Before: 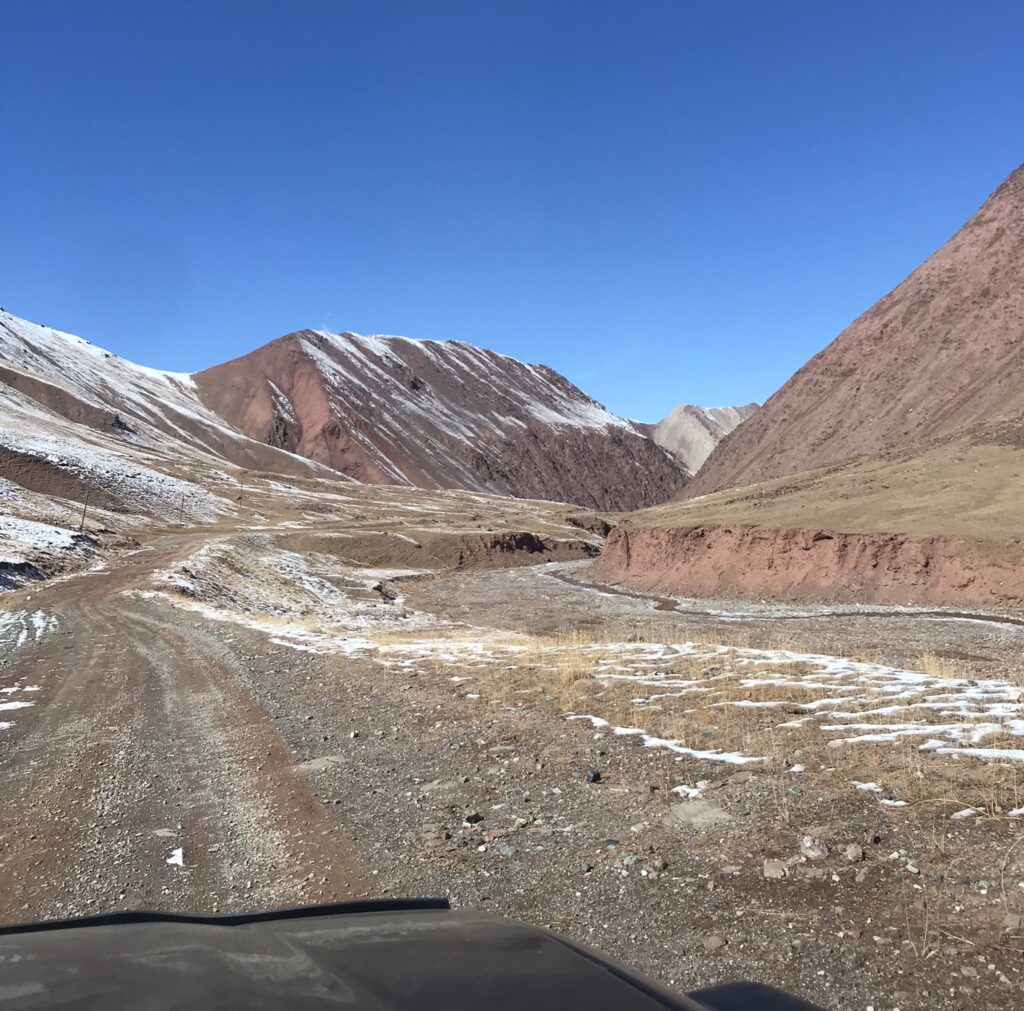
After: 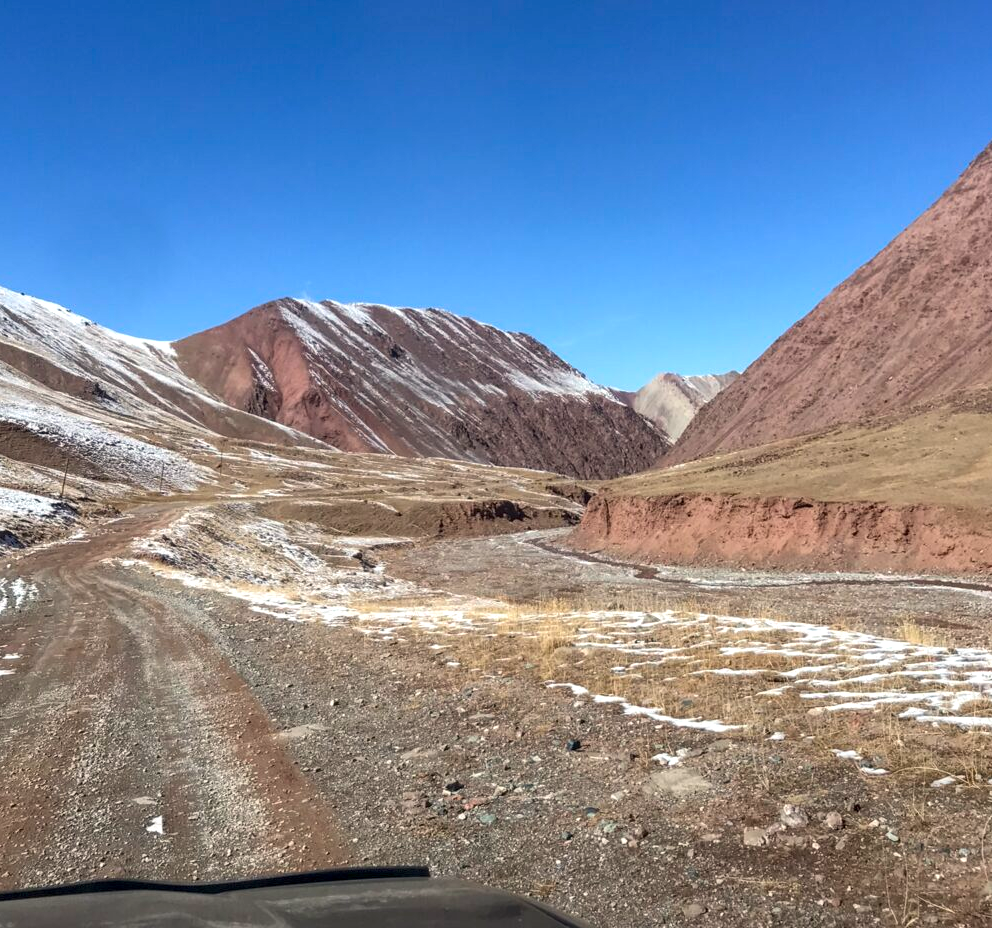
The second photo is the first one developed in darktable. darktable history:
color correction: highlights a* 0.816, highlights b* 2.78, saturation 1.1
local contrast: detail 130%
crop: left 1.964%, top 3.251%, right 1.122%, bottom 4.933%
